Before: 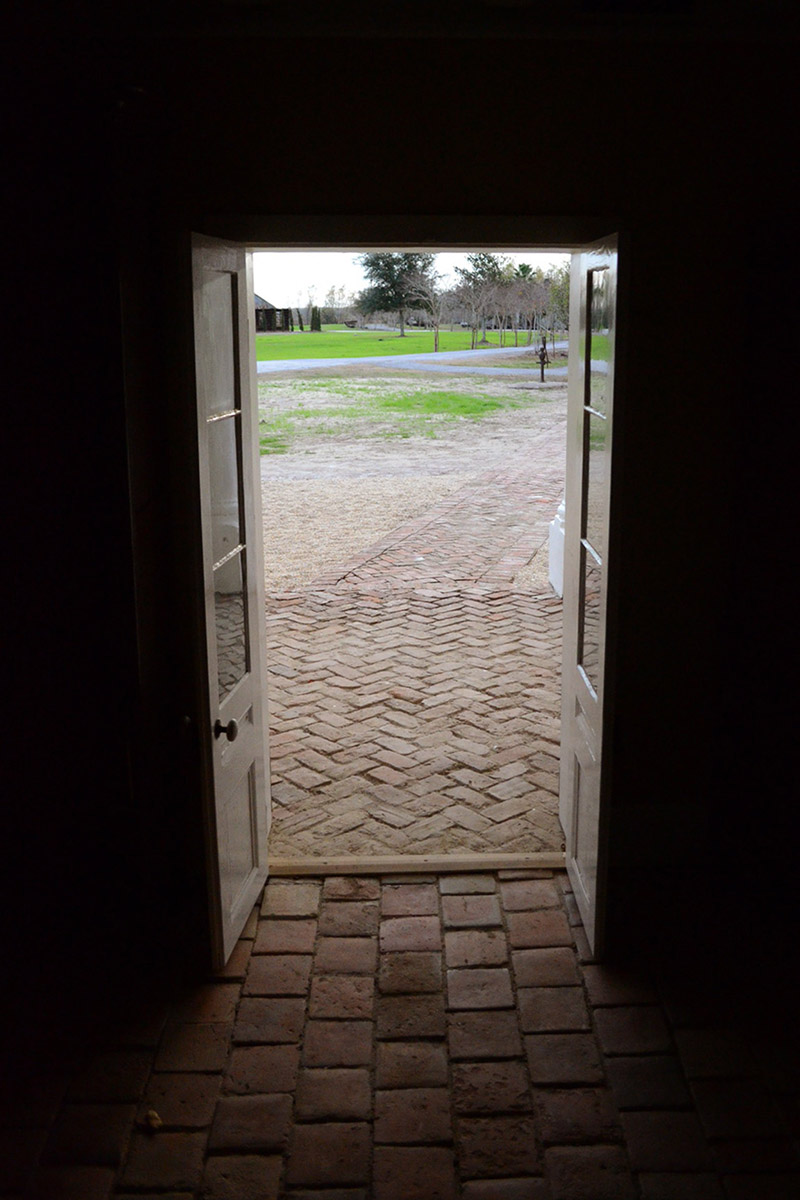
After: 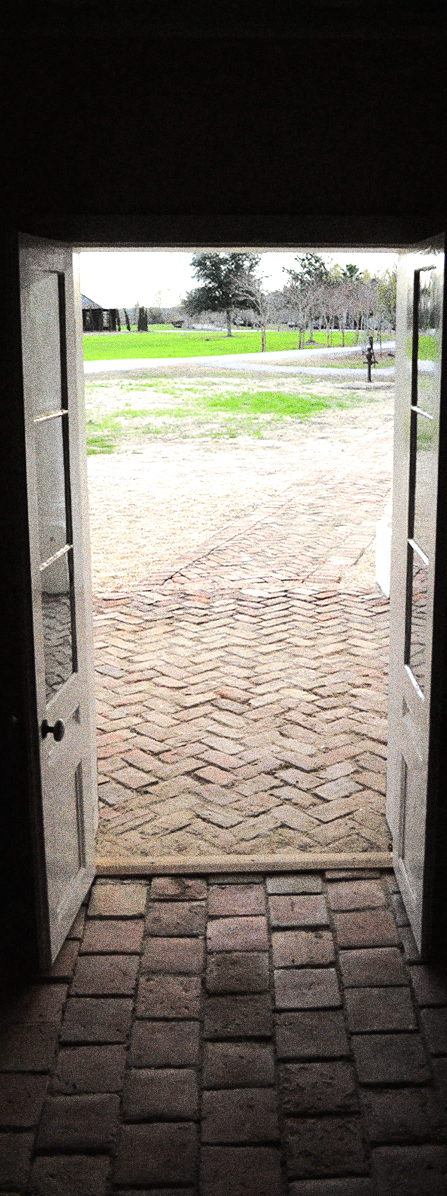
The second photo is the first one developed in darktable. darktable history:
exposure: exposure 0.722 EV, compensate highlight preservation false
rotate and perspective: automatic cropping original format, crop left 0, crop top 0
crop: left 21.674%, right 22.086%
tone curve: curves: ch0 [(0, 0.01) (0.037, 0.032) (0.131, 0.108) (0.275, 0.256) (0.483, 0.512) (0.61, 0.665) (0.696, 0.742) (0.792, 0.819) (0.911, 0.925) (0.997, 0.995)]; ch1 [(0, 0) (0.301, 0.3) (0.423, 0.421) (0.492, 0.488) (0.507, 0.503) (0.53, 0.532) (0.573, 0.586) (0.683, 0.702) (0.746, 0.77) (1, 1)]; ch2 [(0, 0) (0.246, 0.233) (0.36, 0.352) (0.415, 0.415) (0.485, 0.487) (0.502, 0.504) (0.525, 0.518) (0.539, 0.539) (0.587, 0.594) (0.636, 0.652) (0.711, 0.729) (0.845, 0.855) (0.998, 0.977)], color space Lab, independent channels, preserve colors none
grain: coarseness 10.62 ISO, strength 55.56%
split-toning: shadows › hue 43.2°, shadows › saturation 0, highlights › hue 50.4°, highlights › saturation 1
